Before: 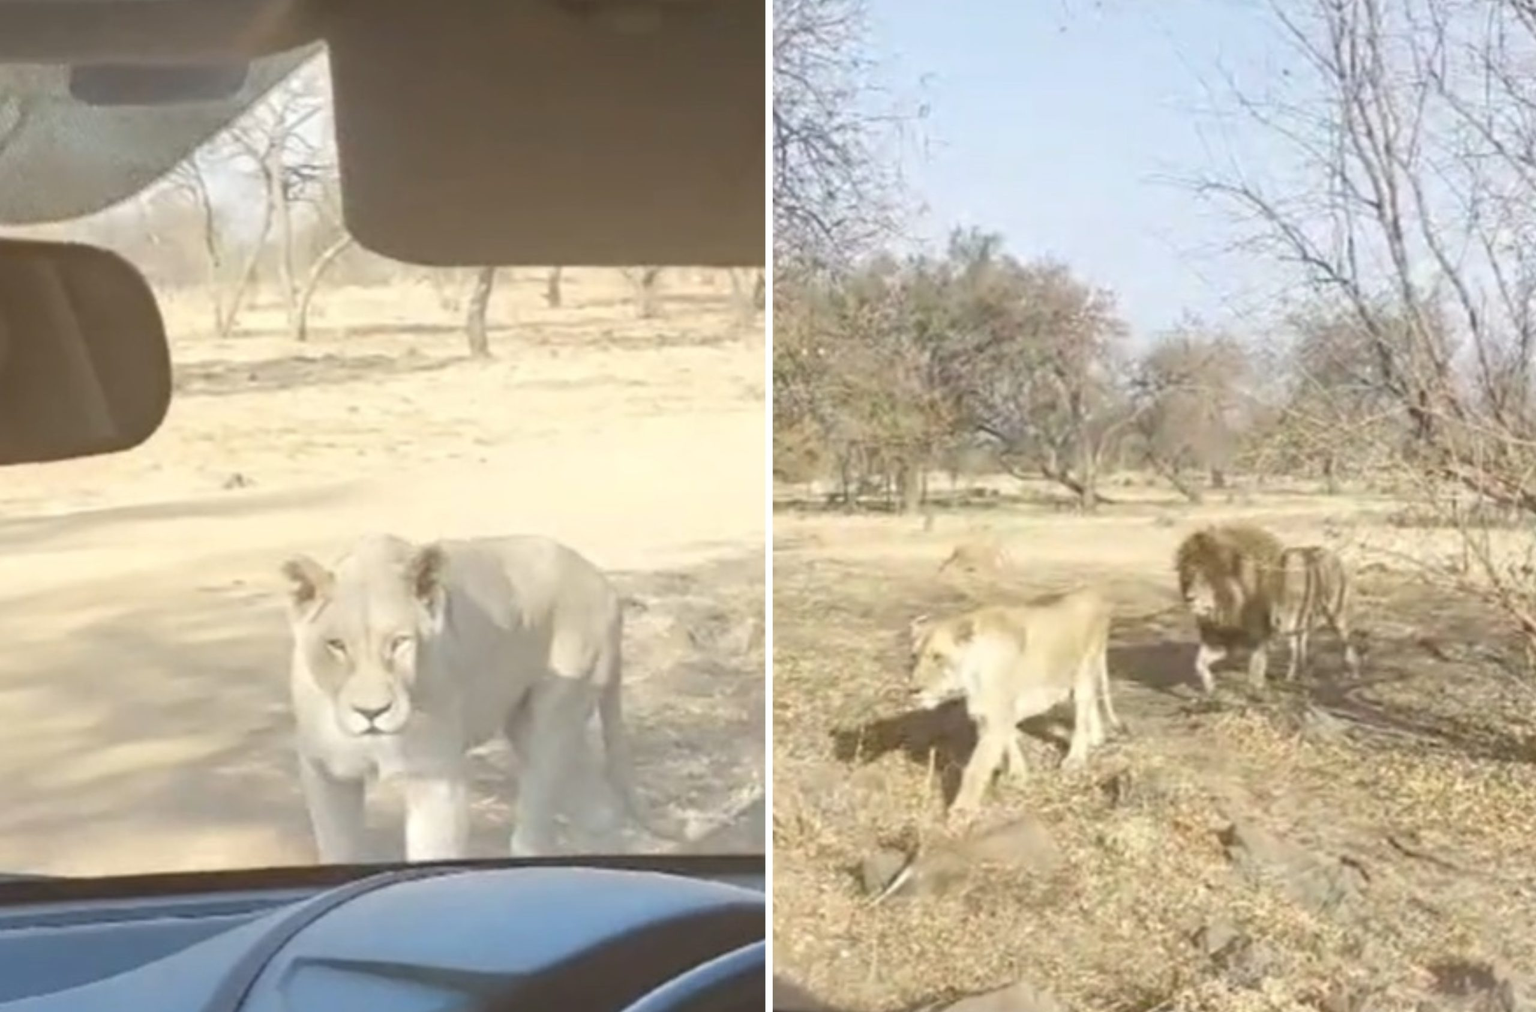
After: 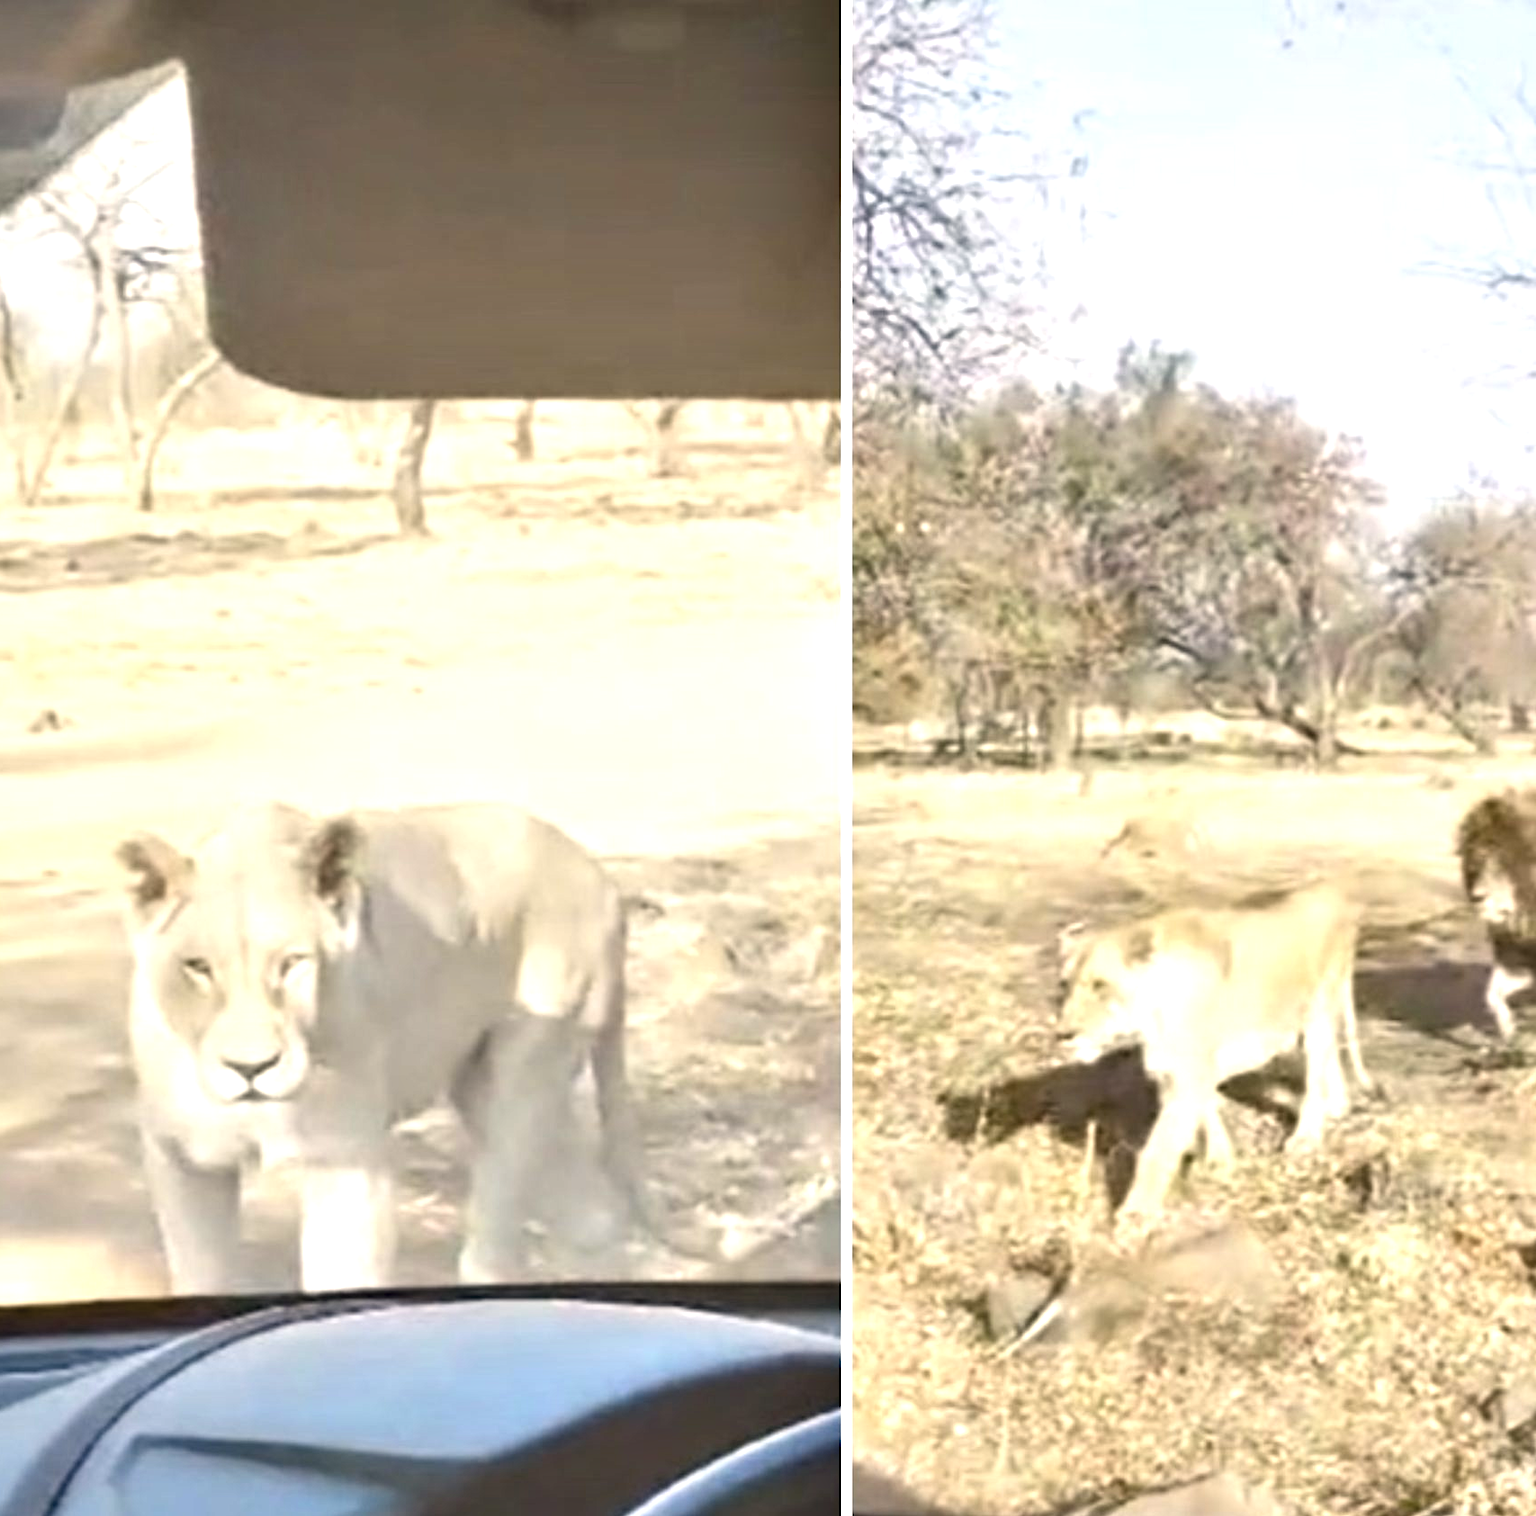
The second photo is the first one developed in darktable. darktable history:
color balance rgb: power › hue 62.83°, linear chroma grading › global chroma 14.933%, perceptual saturation grading › global saturation 0.199%, global vibrance 15.104%
exposure: black level correction 0.001, exposure 0.5 EV, compensate exposure bias true, compensate highlight preservation false
color correction: highlights a* 2.91, highlights b* 5.02, shadows a* -2.01, shadows b* -4.87, saturation 0.772
crop and rotate: left 13.327%, right 19.978%
contrast brightness saturation: contrast 0.074
contrast equalizer: octaves 7, y [[0.6 ×6], [0.55 ×6], [0 ×6], [0 ×6], [0 ×6]]
